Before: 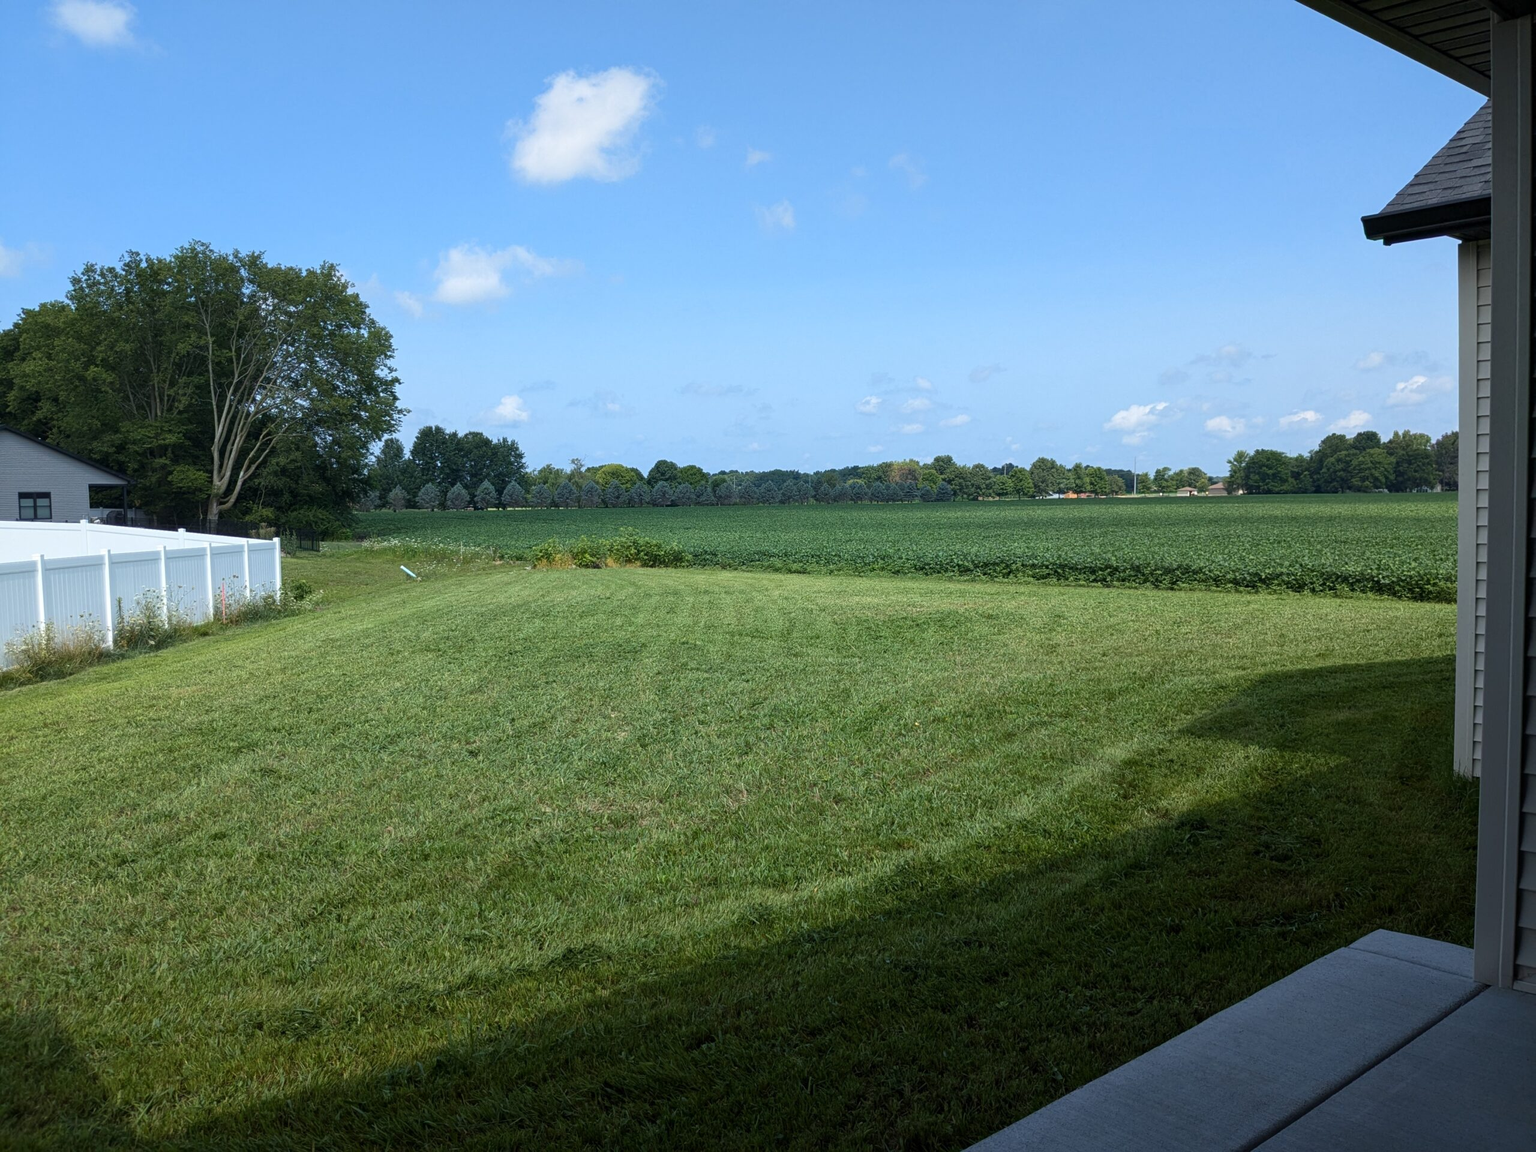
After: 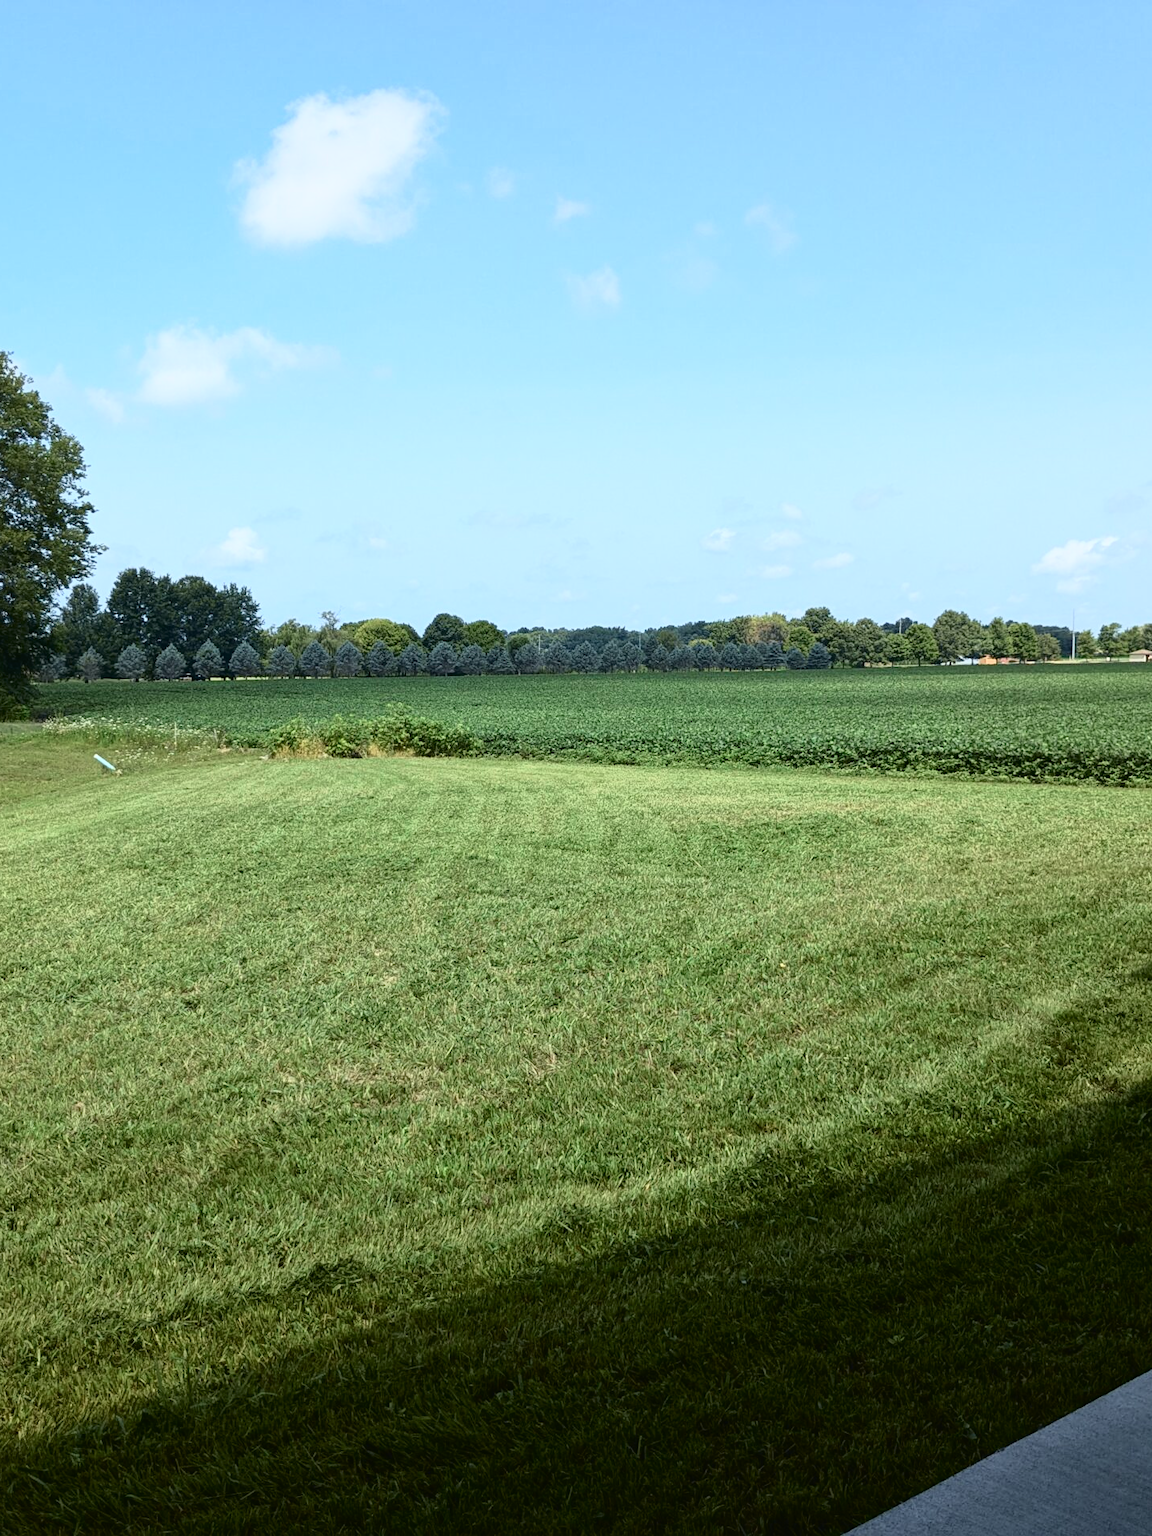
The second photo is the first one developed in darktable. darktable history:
crop: left 21.496%, right 22.254%
tone equalizer: on, module defaults
tone curve: curves: ch0 [(0, 0.023) (0.087, 0.065) (0.184, 0.168) (0.45, 0.54) (0.57, 0.683) (0.706, 0.841) (0.877, 0.948) (1, 0.984)]; ch1 [(0, 0) (0.388, 0.369) (0.447, 0.447) (0.505, 0.5) (0.534, 0.535) (0.563, 0.563) (0.579, 0.59) (0.644, 0.663) (1, 1)]; ch2 [(0, 0) (0.301, 0.259) (0.385, 0.395) (0.492, 0.496) (0.518, 0.537) (0.583, 0.605) (0.673, 0.667) (1, 1)], color space Lab, independent channels, preserve colors none
